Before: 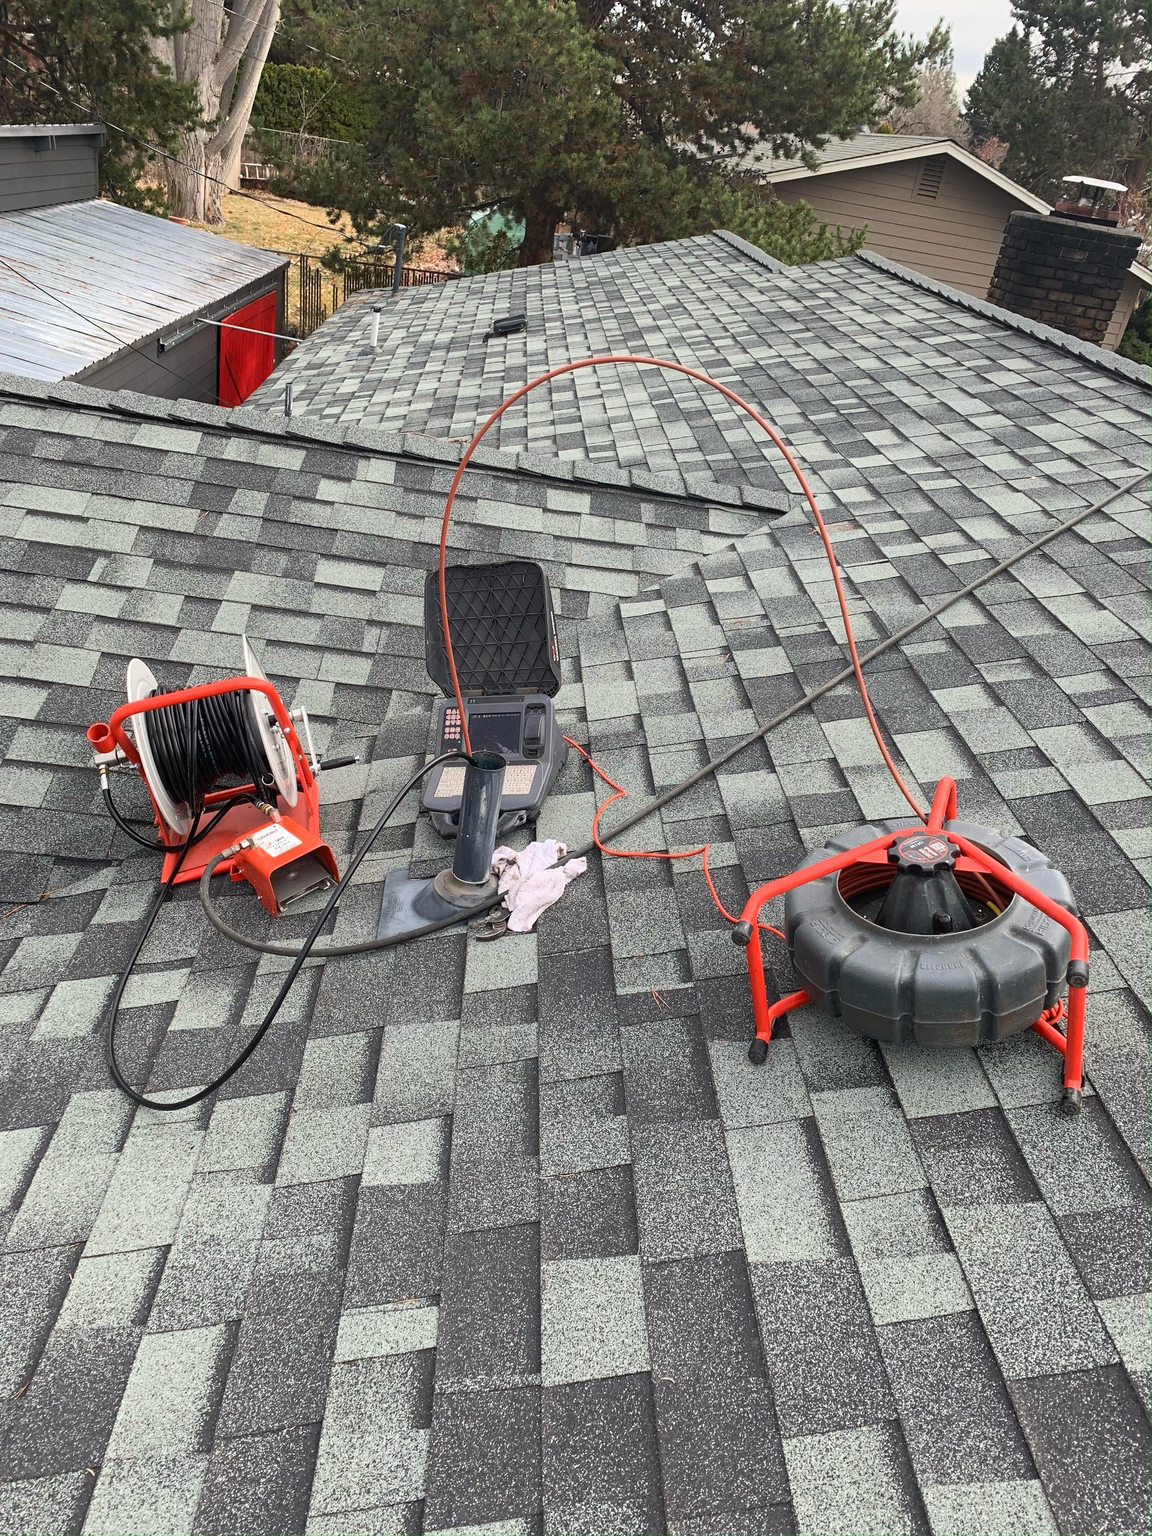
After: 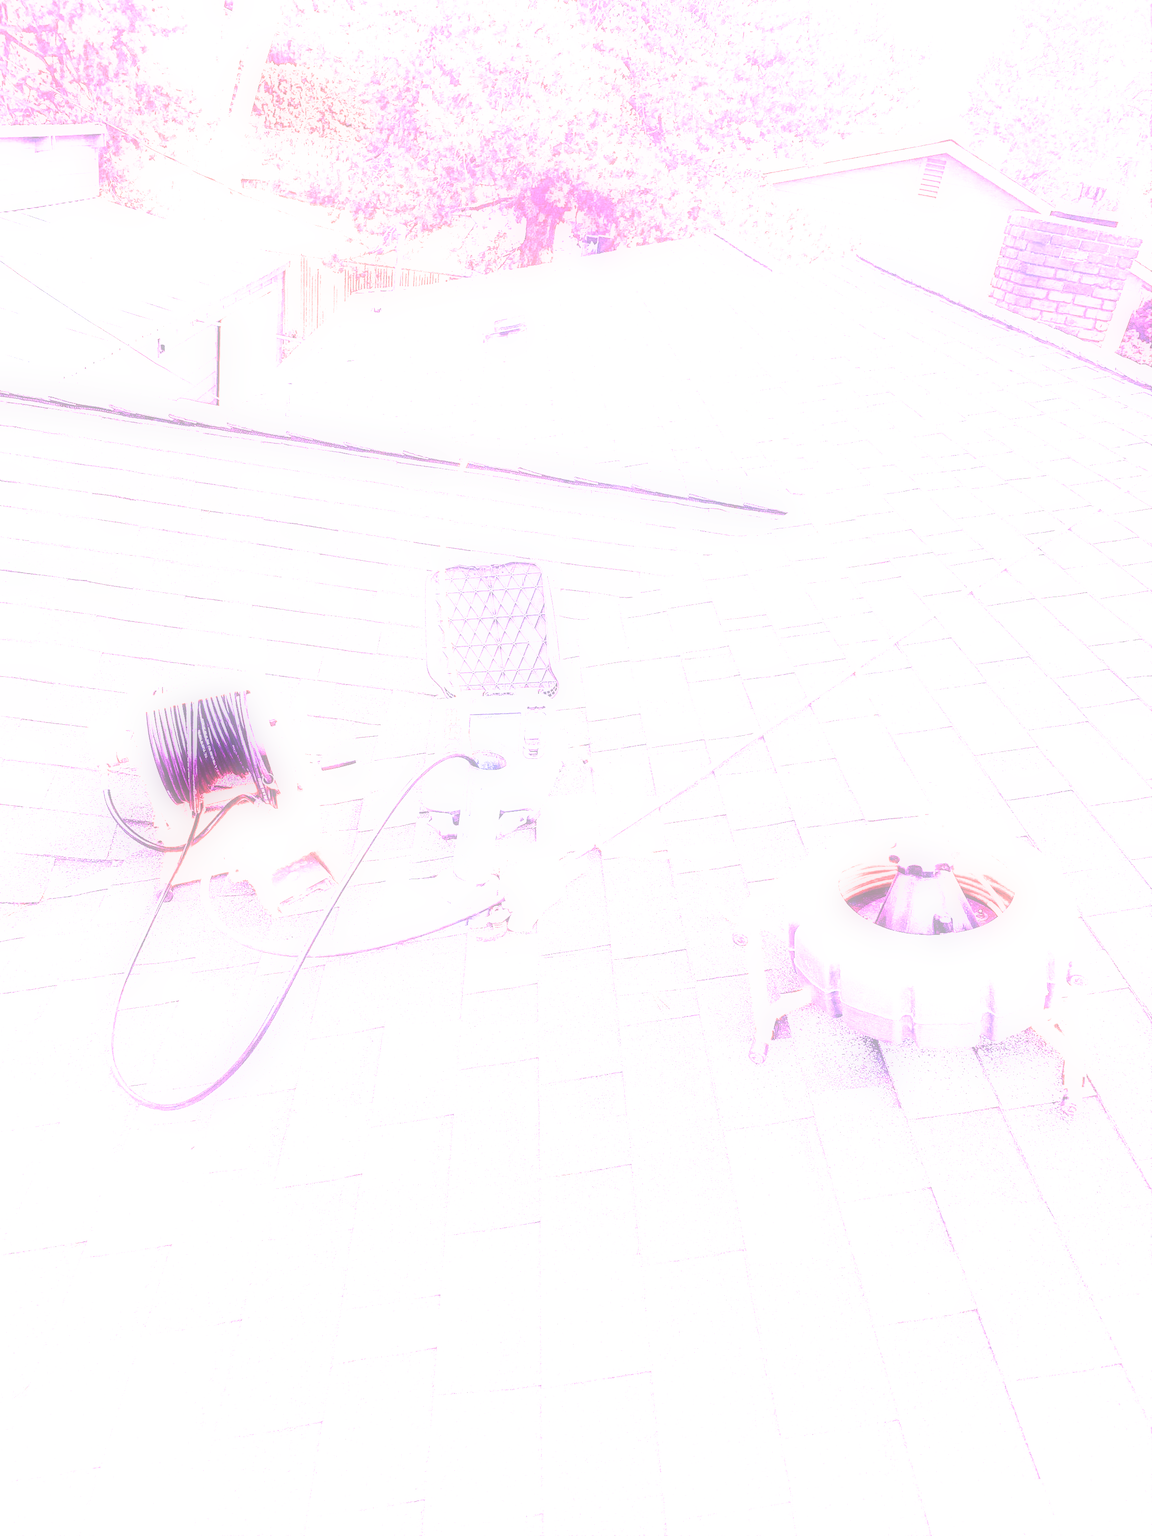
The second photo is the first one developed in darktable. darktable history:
white balance: red 8, blue 8
contrast brightness saturation: contrast 0.2, brightness 0.16, saturation 0.22
filmic rgb: black relative exposure -7.92 EV, white relative exposure 4.13 EV, threshold 3 EV, hardness 4.02, latitude 51.22%, contrast 1.013, shadows ↔ highlights balance 5.35%, color science v5 (2021), contrast in shadows safe, contrast in highlights safe, enable highlight reconstruction true
soften: on, module defaults
